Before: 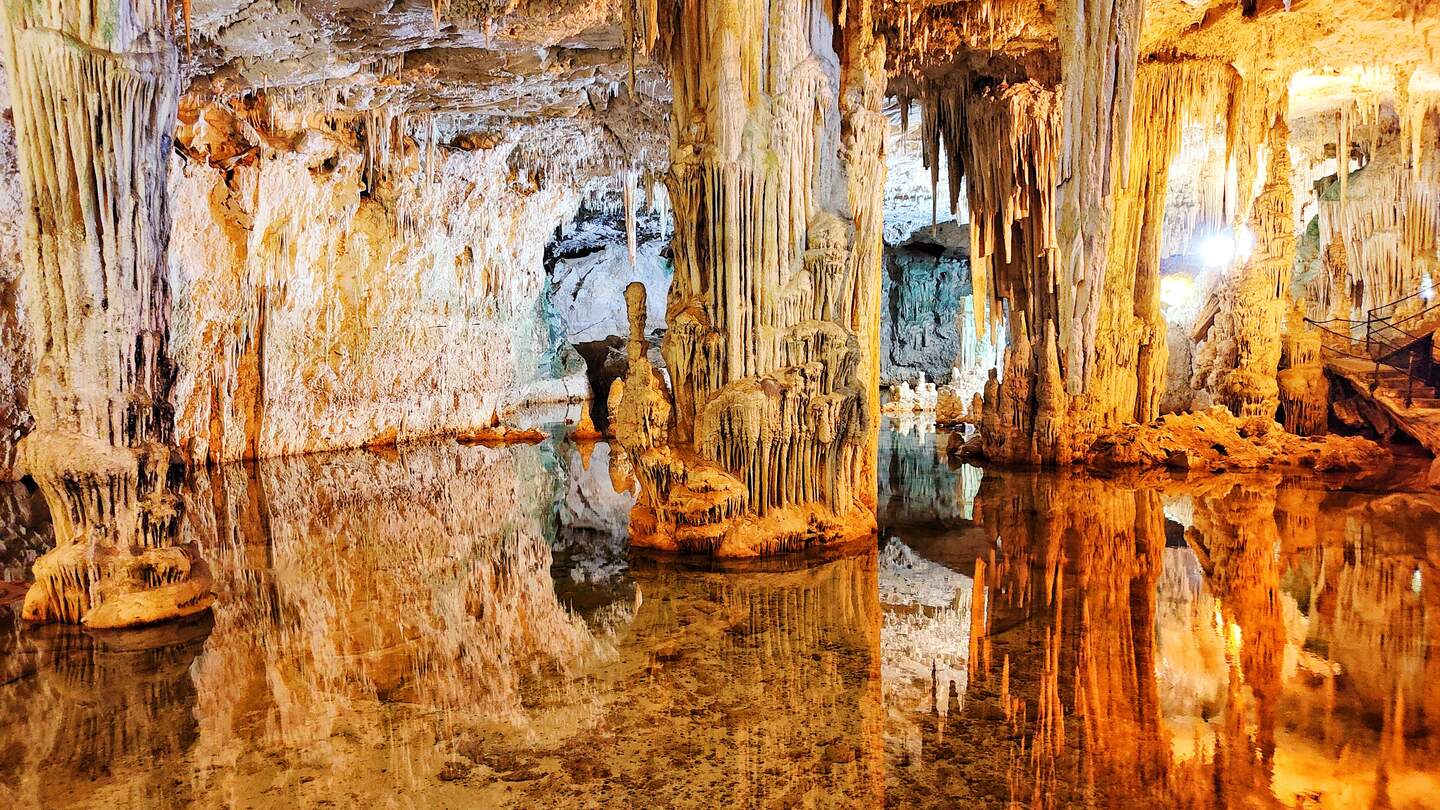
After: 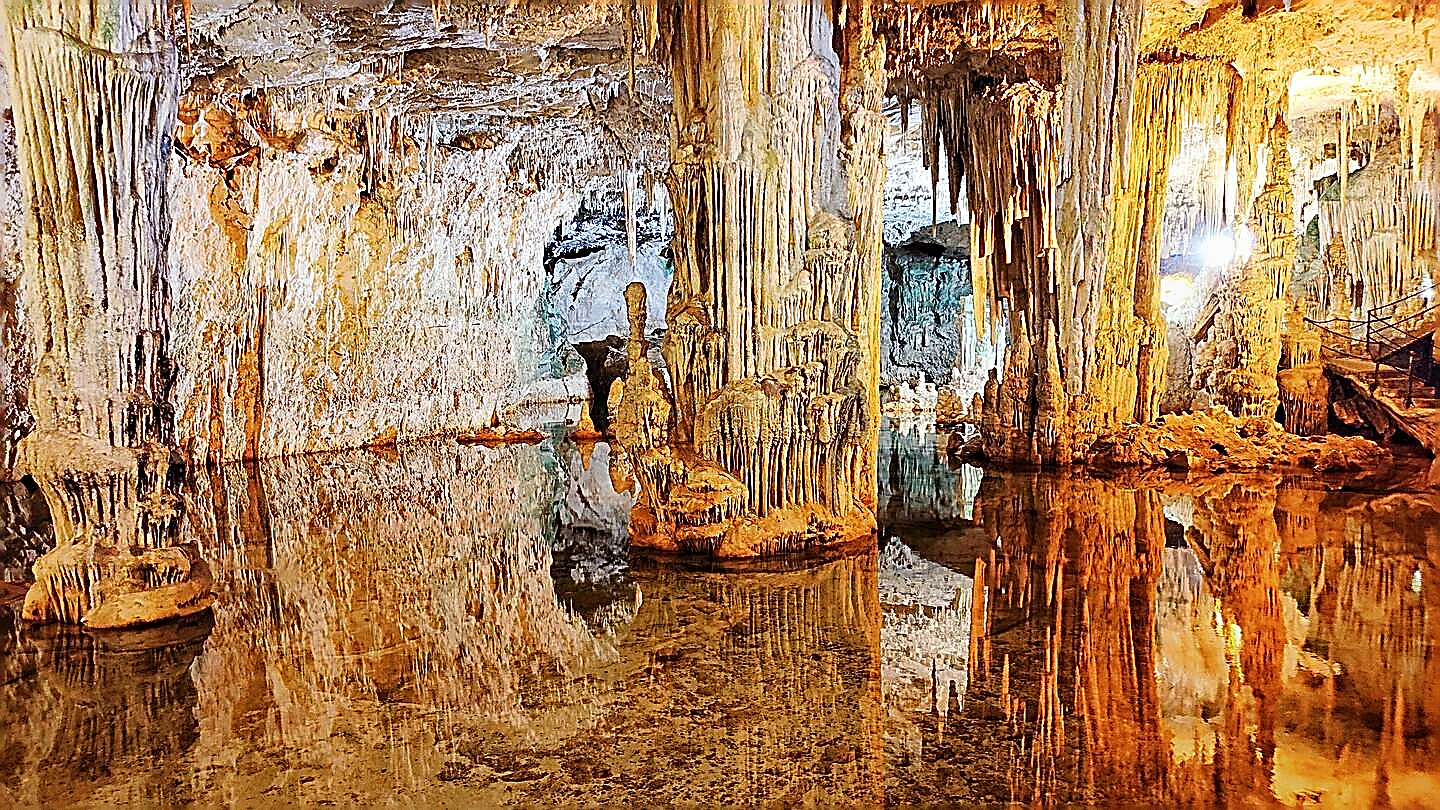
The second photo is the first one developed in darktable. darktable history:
contrast brightness saturation: saturation -0.05
sharpen: amount 2
graduated density: rotation -180°, offset 27.42
